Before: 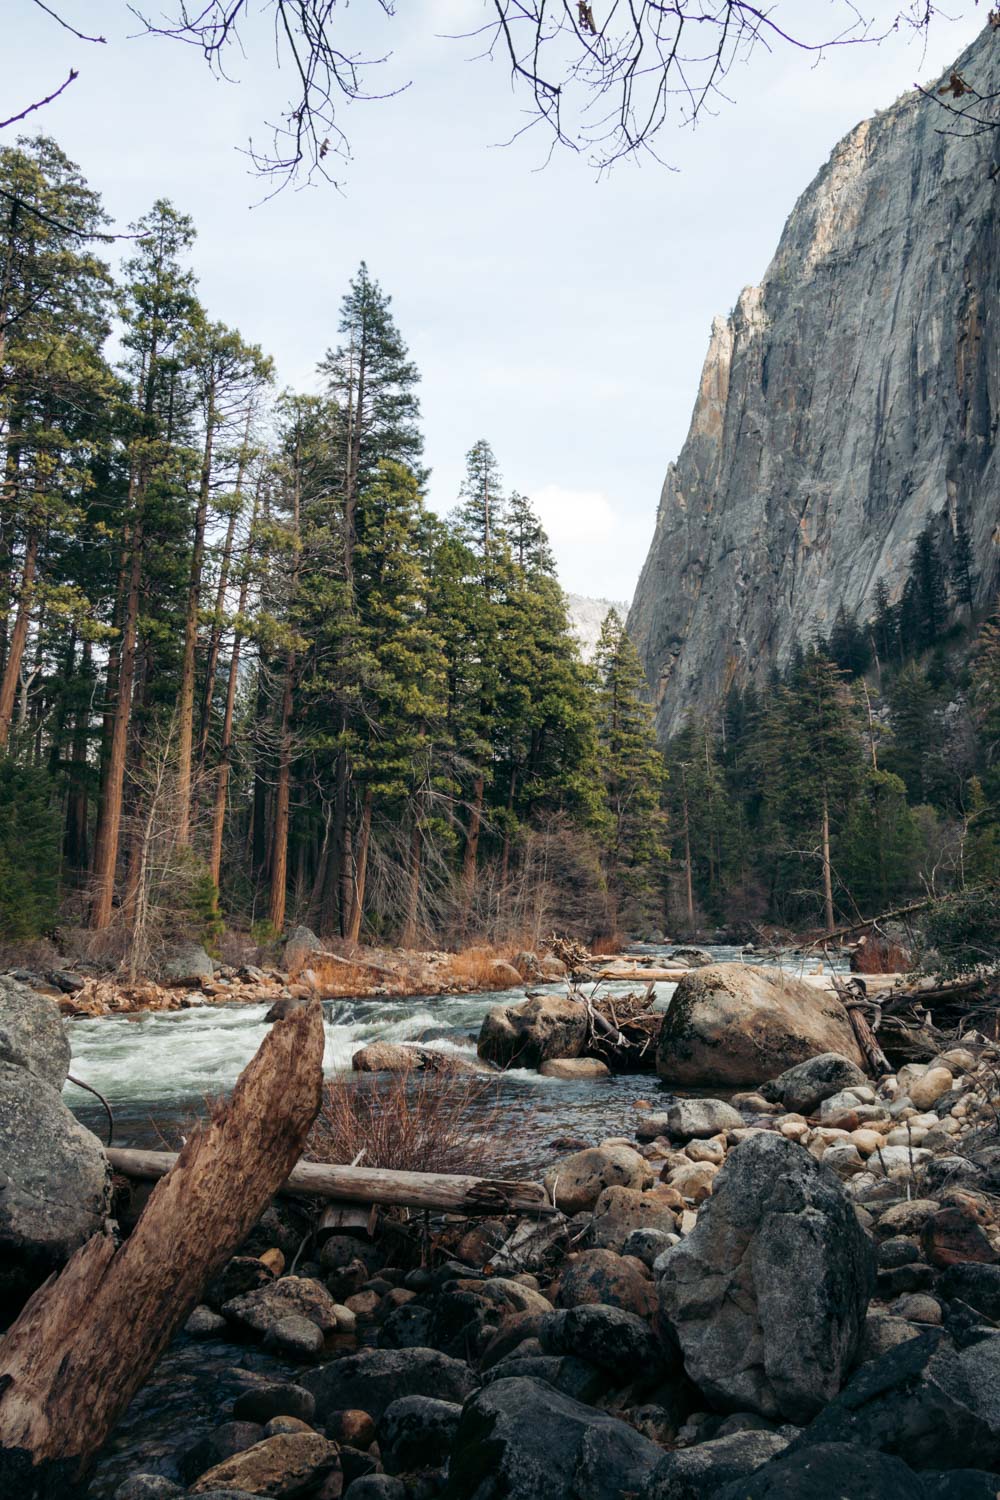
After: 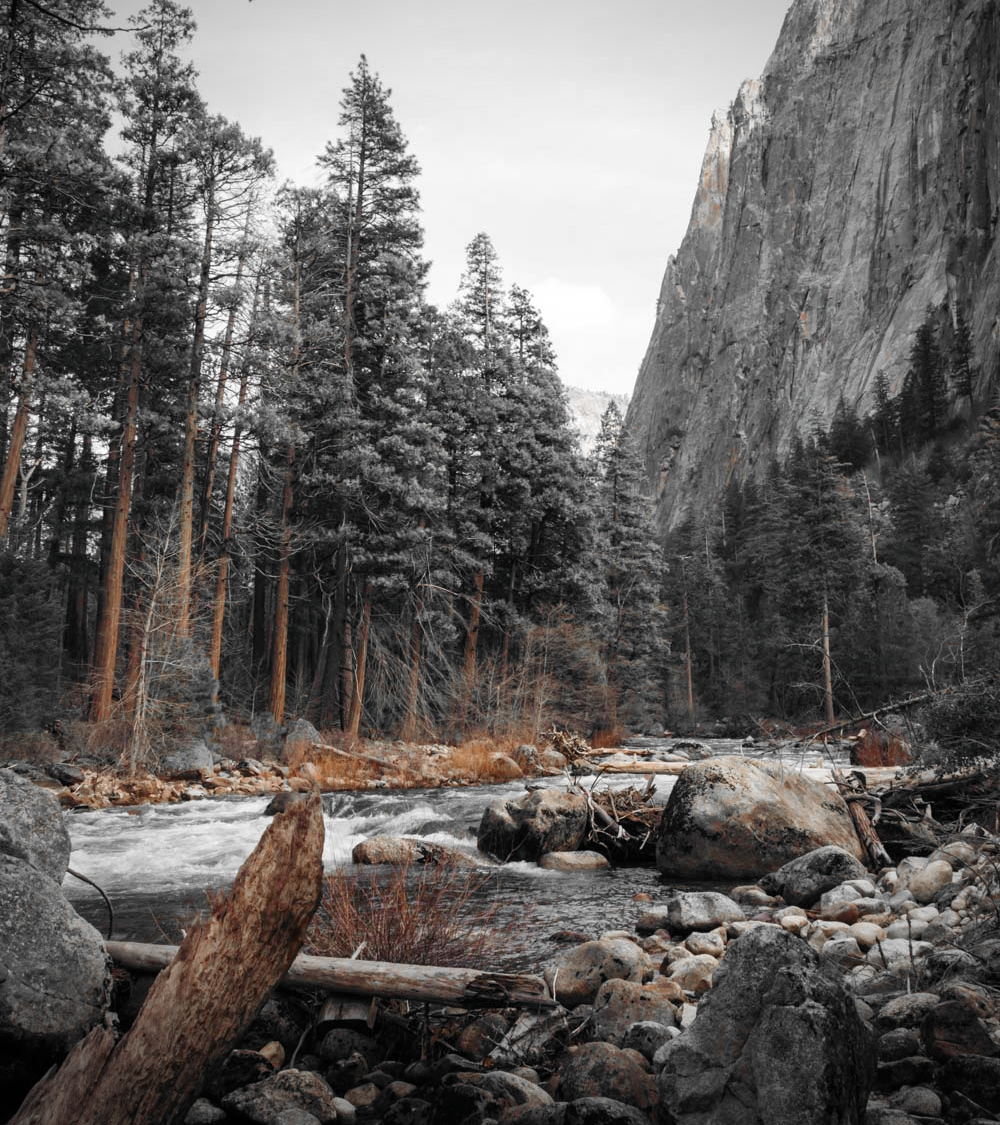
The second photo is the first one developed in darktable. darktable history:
color zones: curves: ch0 [(0, 0.497) (0.096, 0.361) (0.221, 0.538) (0.429, 0.5) (0.571, 0.5) (0.714, 0.5) (0.857, 0.5) (1, 0.497)]; ch1 [(0, 0.5) (0.143, 0.5) (0.257, -0.002) (0.429, 0.04) (0.571, -0.001) (0.714, -0.015) (0.857, 0.024) (1, 0.5)]
crop: top 13.819%, bottom 11.169%
vignetting: on, module defaults
